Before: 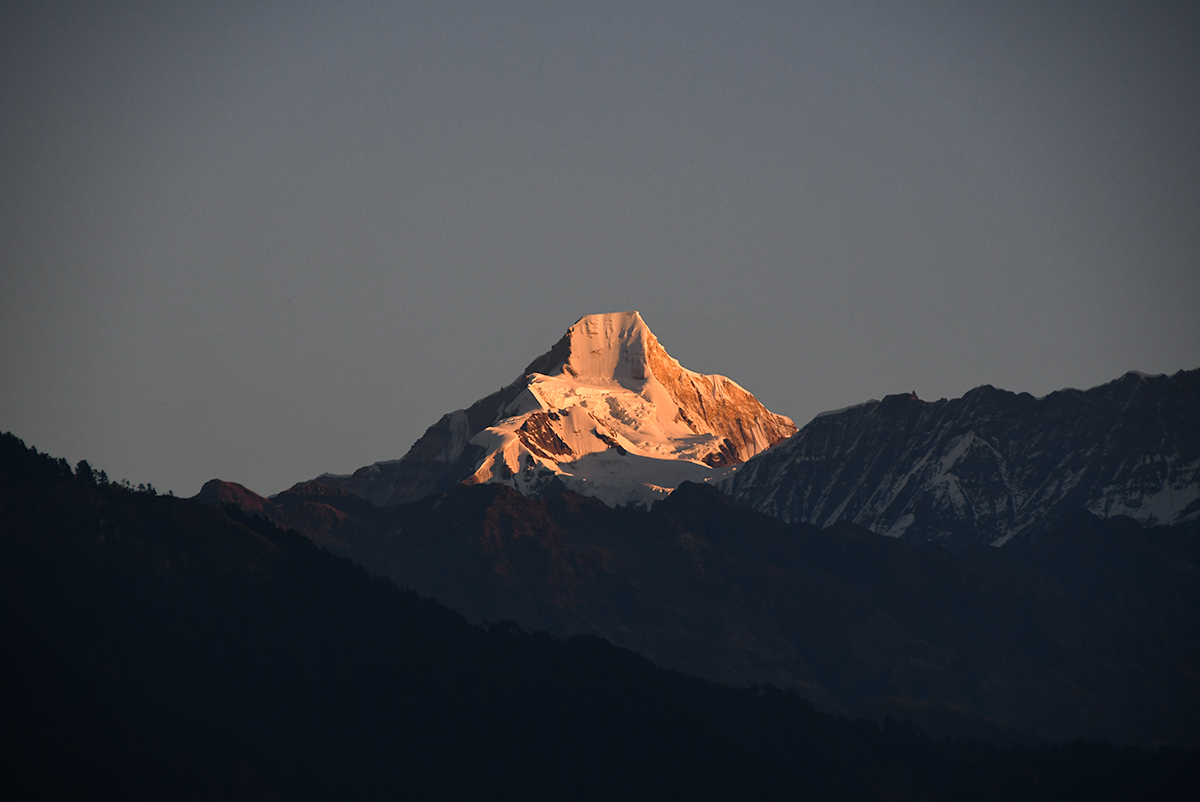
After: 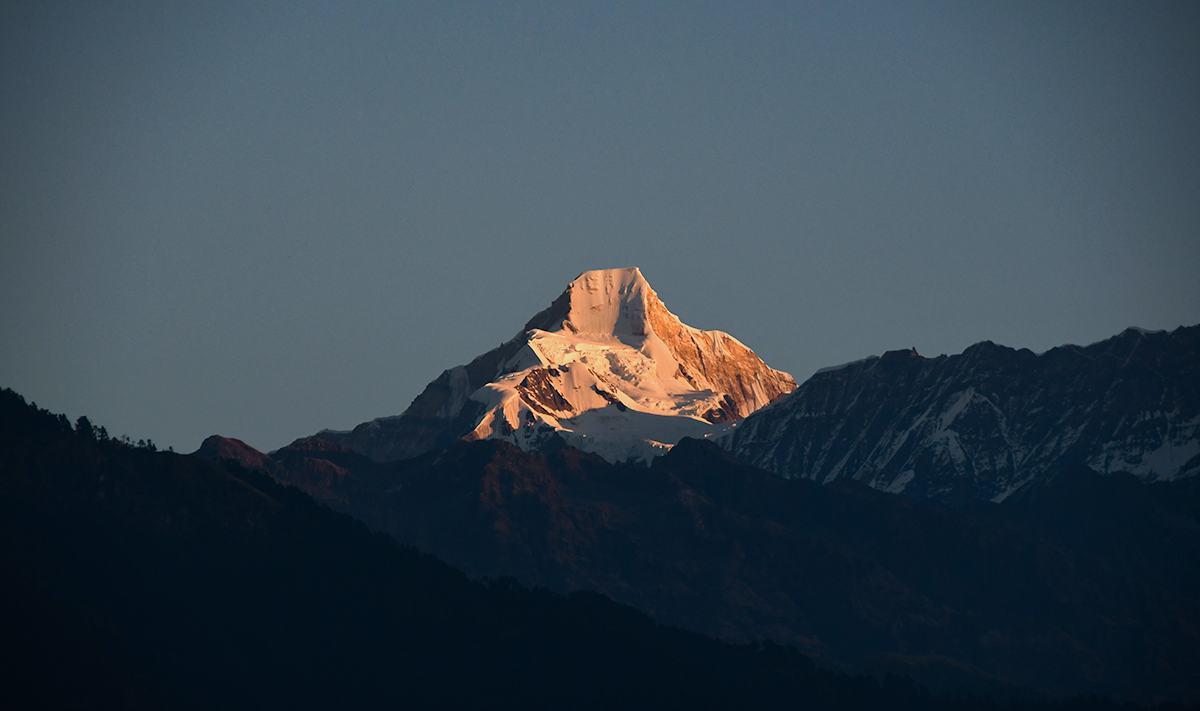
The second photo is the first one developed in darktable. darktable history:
crop and rotate: top 5.591%, bottom 5.649%
color calibration: output R [0.999, 0.026, -0.11, 0], output G [-0.019, 1.037, -0.099, 0], output B [0.022, -0.023, 0.902, 0], illuminant Planckian (black body), x 0.376, y 0.374, temperature 4125.02 K
